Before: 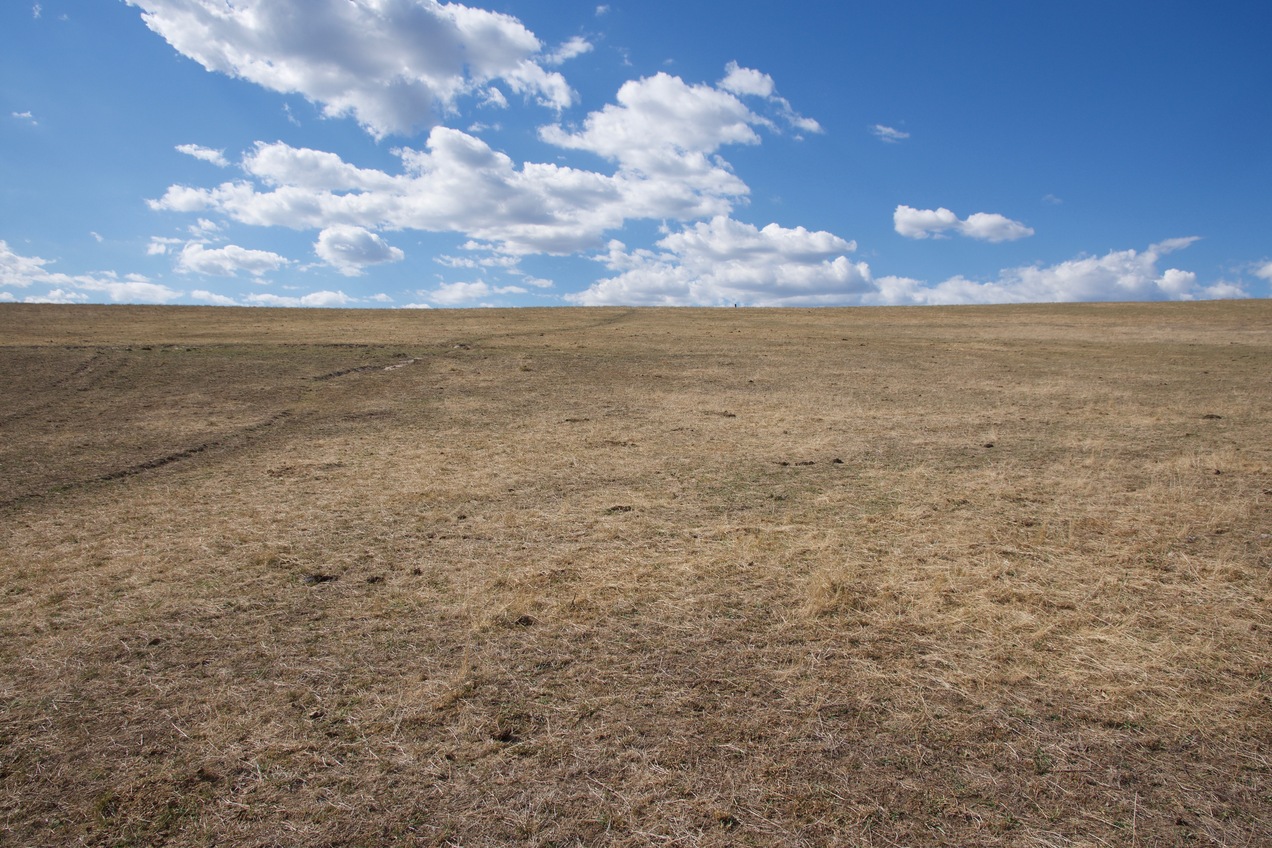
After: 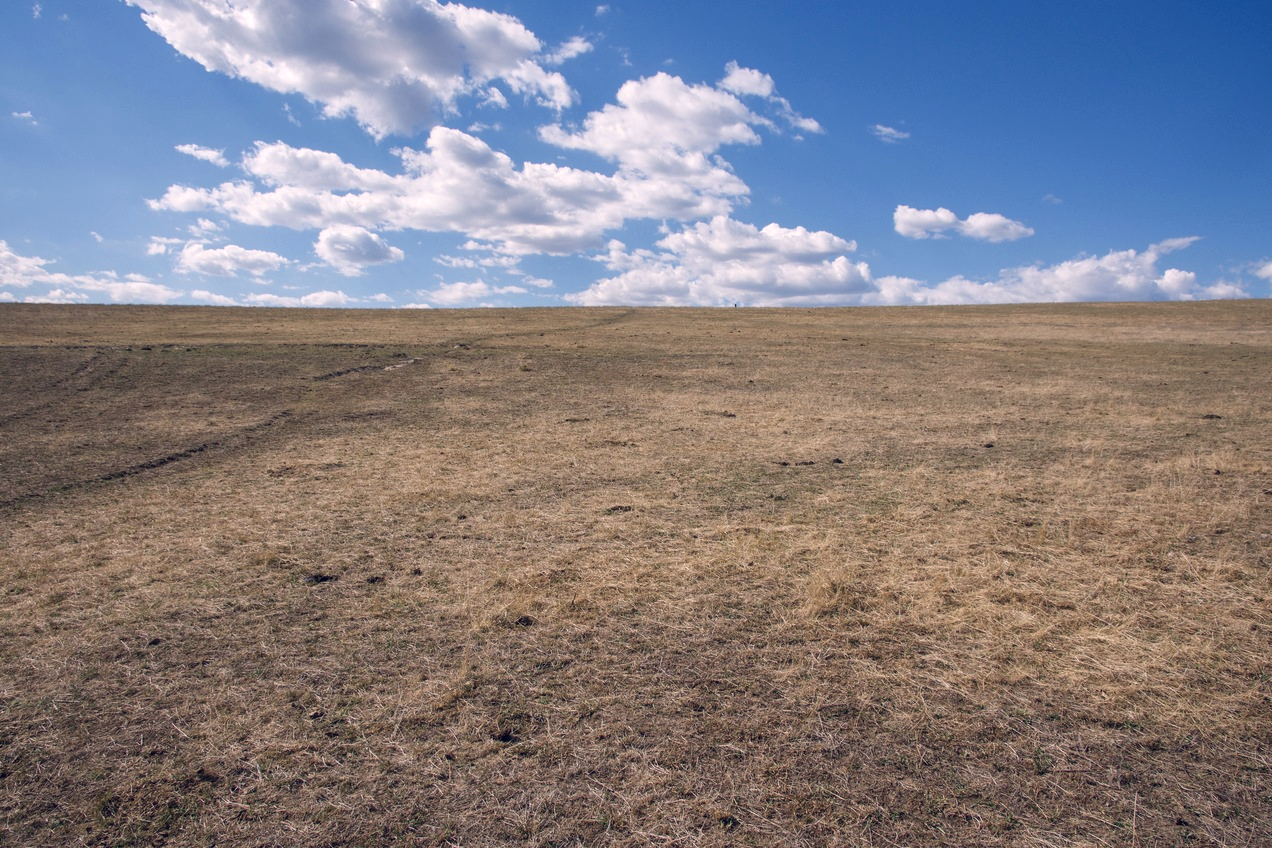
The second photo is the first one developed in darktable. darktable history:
local contrast: on, module defaults
white balance: red 0.983, blue 1.036
color balance rgb: shadows lift › hue 87.51°, highlights gain › chroma 3.21%, highlights gain › hue 55.1°, global offset › chroma 0.15%, global offset › hue 253.66°, linear chroma grading › global chroma 0.5%
